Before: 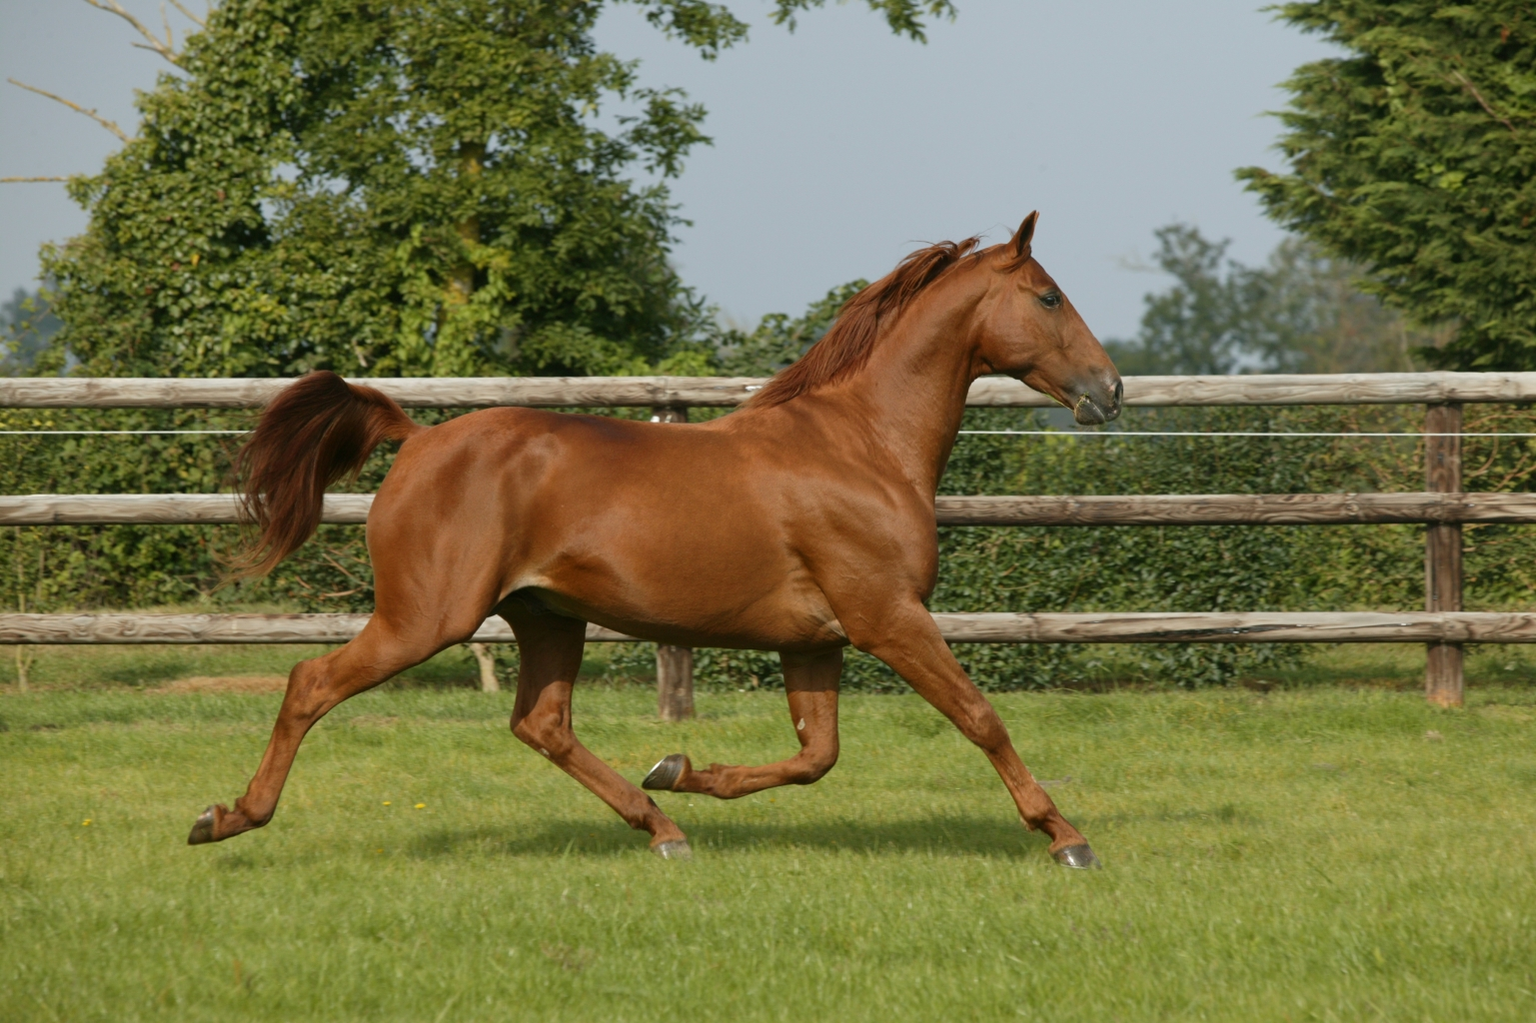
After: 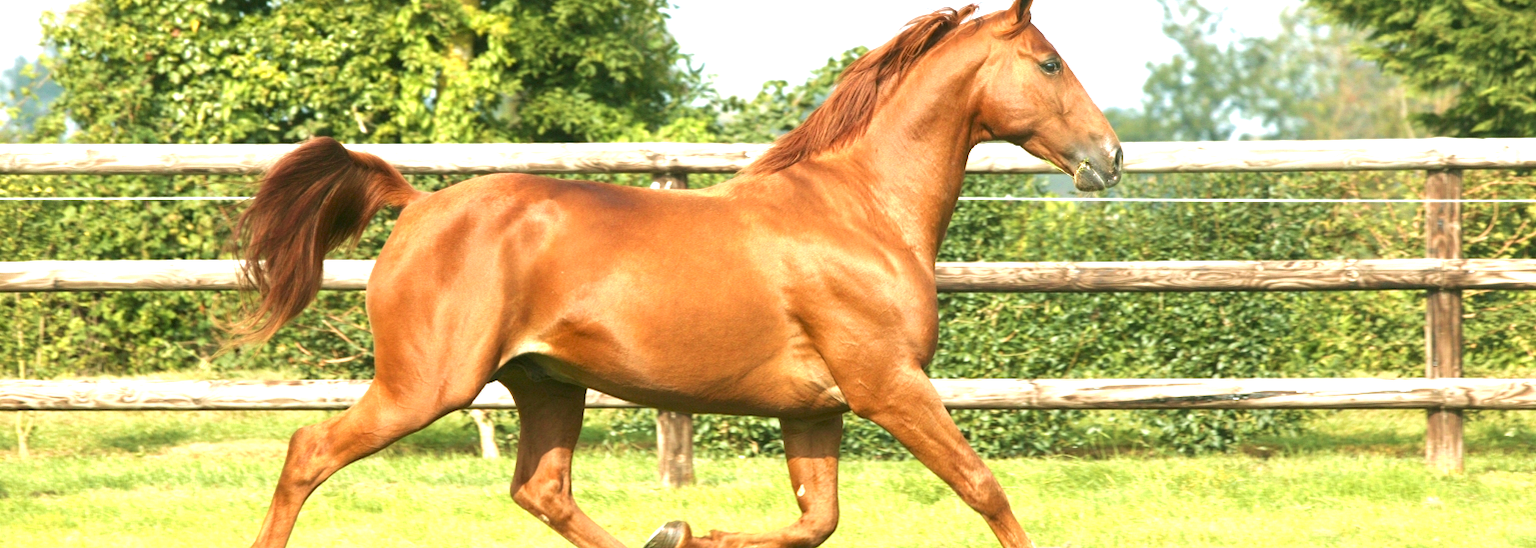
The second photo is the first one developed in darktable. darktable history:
crop and rotate: top 22.888%, bottom 23.474%
velvia: on, module defaults
exposure: exposure 2.044 EV, compensate exposure bias true, compensate highlight preservation false
